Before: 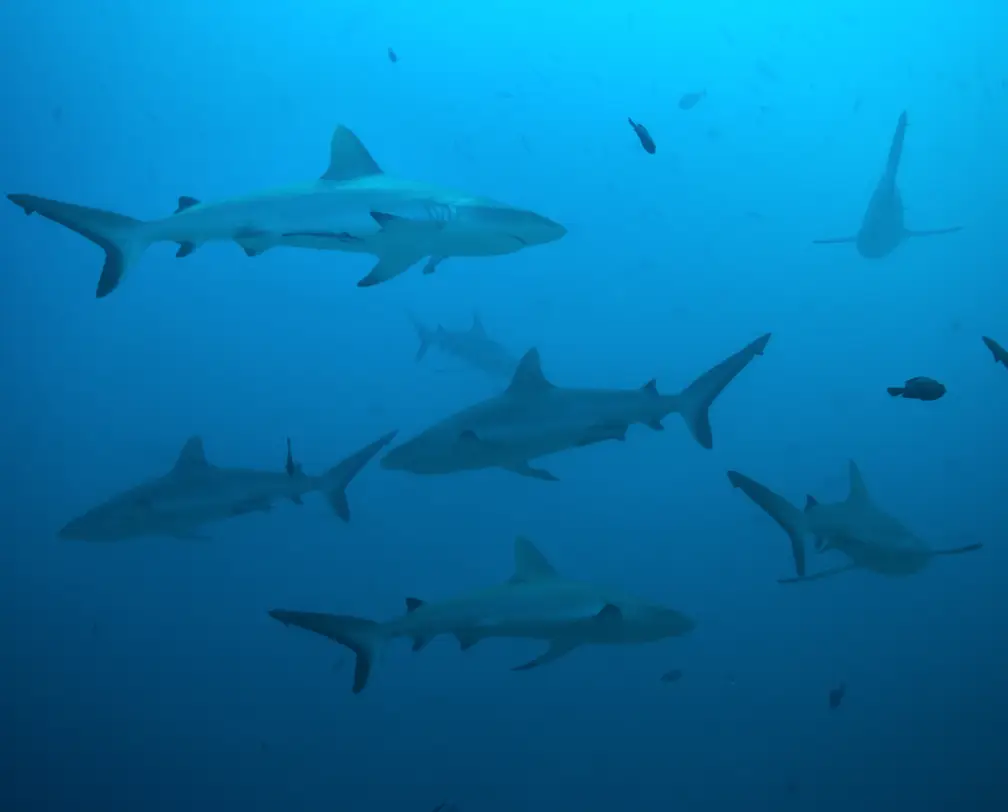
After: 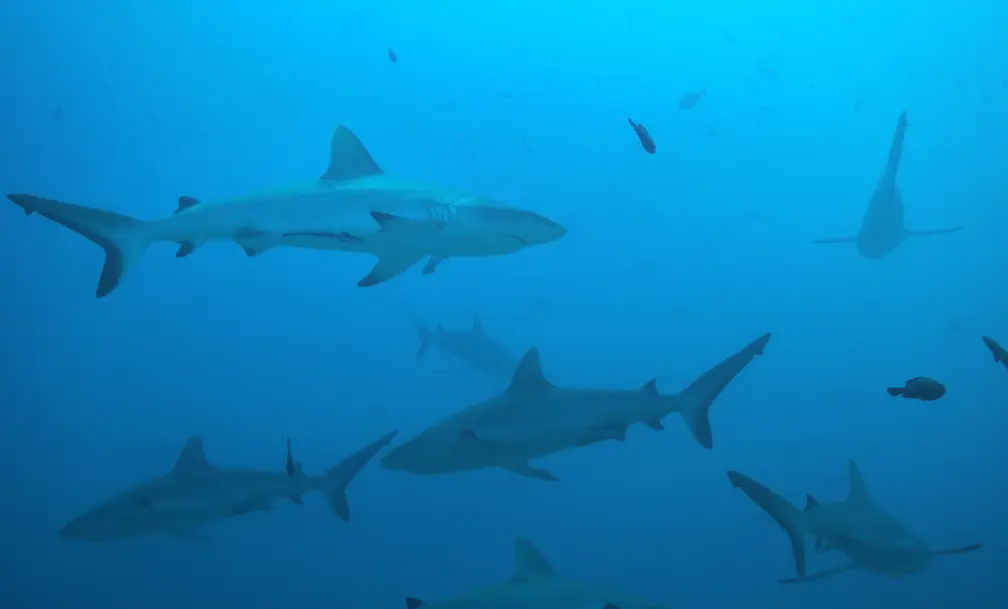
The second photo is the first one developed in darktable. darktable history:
local contrast: highlights 48%, shadows 0%, detail 100%
crop: bottom 24.967%
